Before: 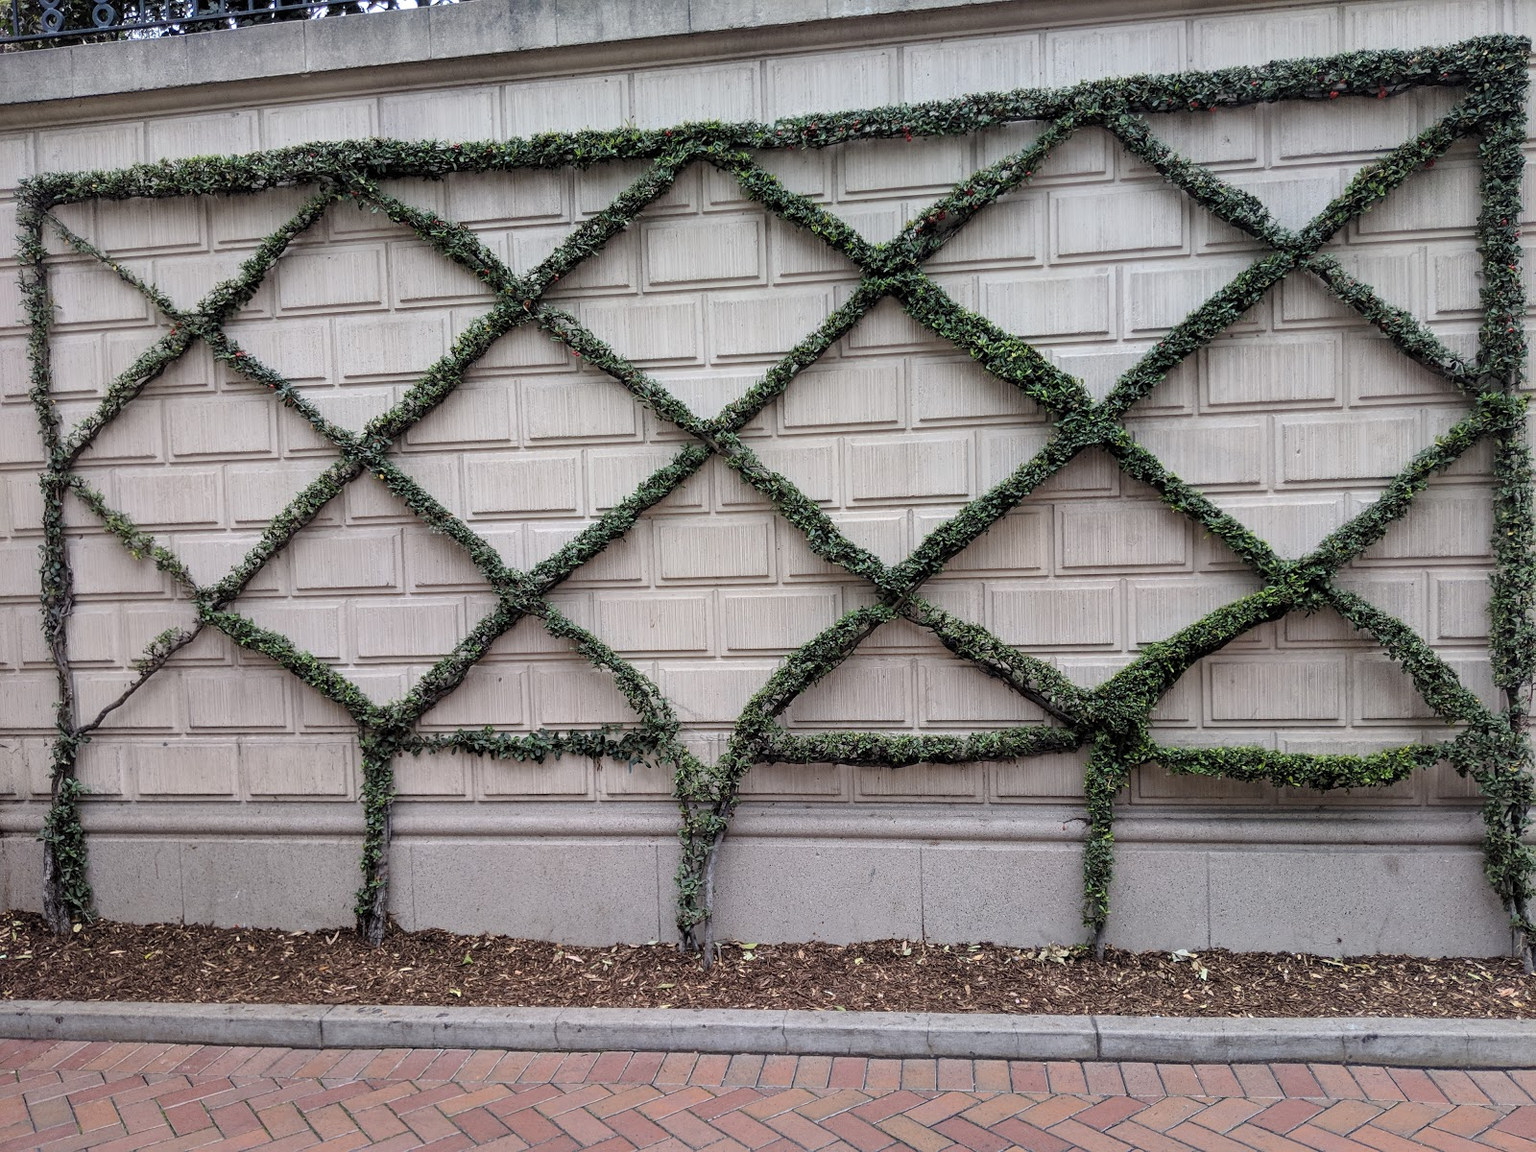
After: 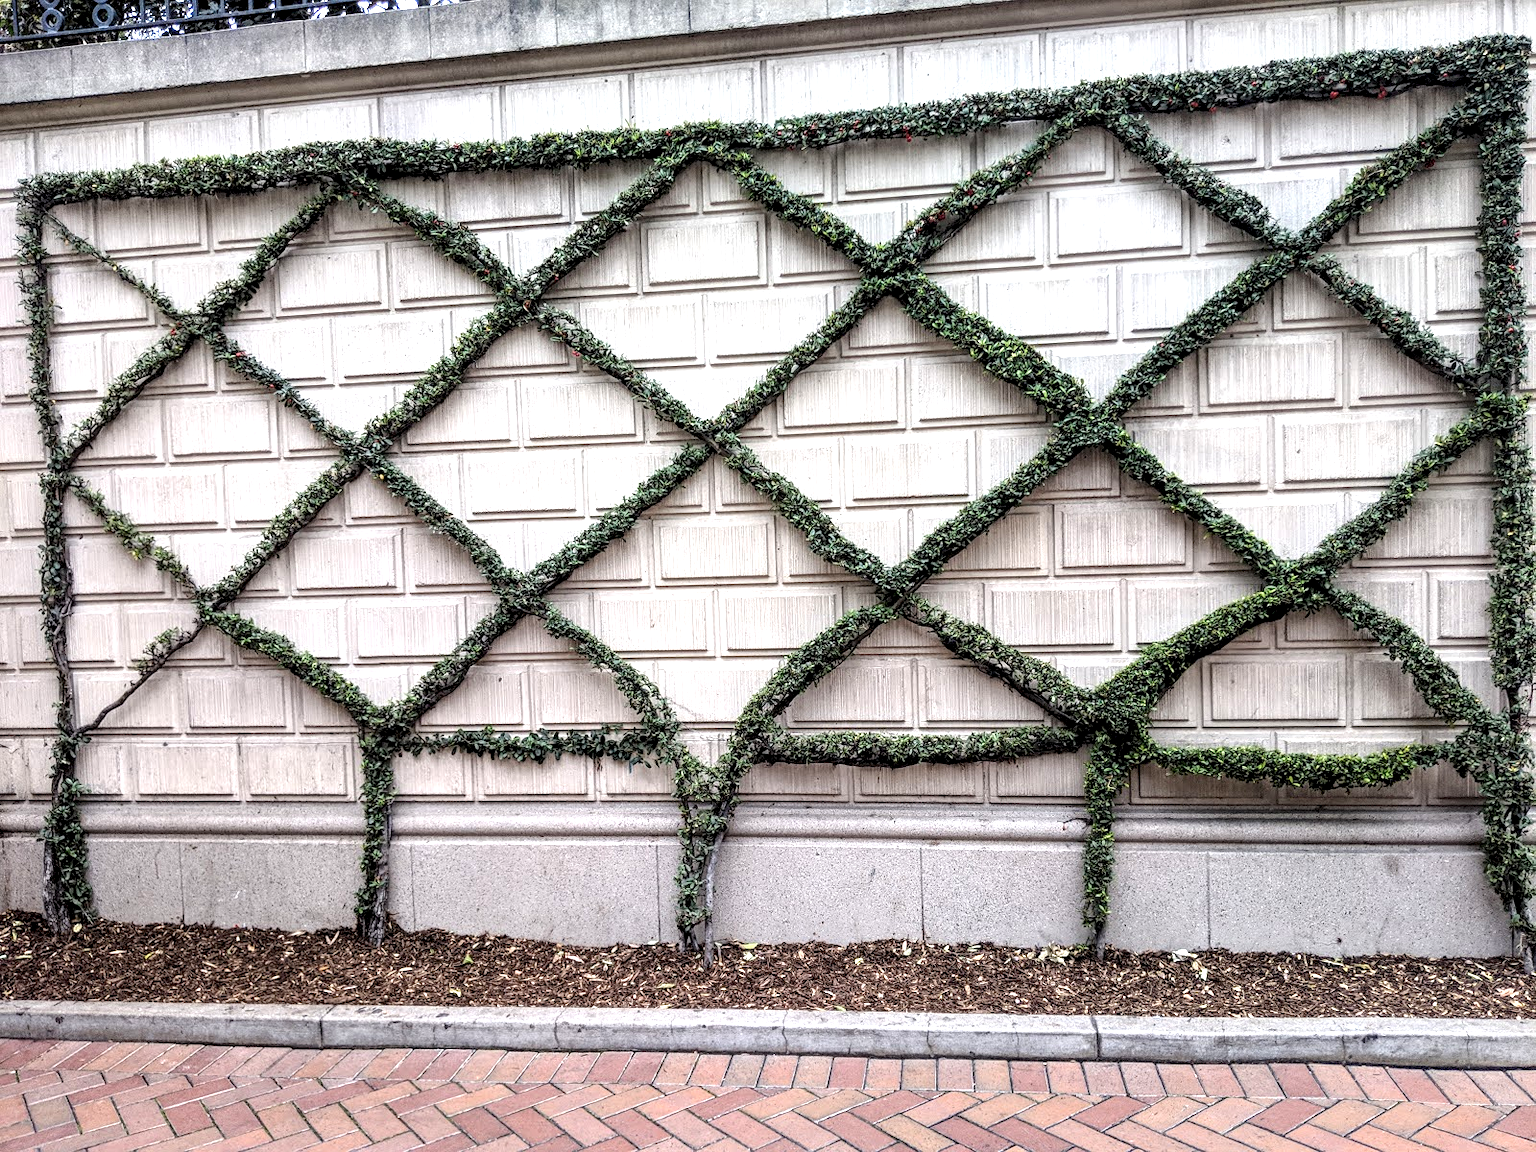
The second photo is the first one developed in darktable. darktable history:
exposure: exposure 0.826 EV, compensate exposure bias true, compensate highlight preservation false
local contrast: highlights 60%, shadows 63%, detail 160%
